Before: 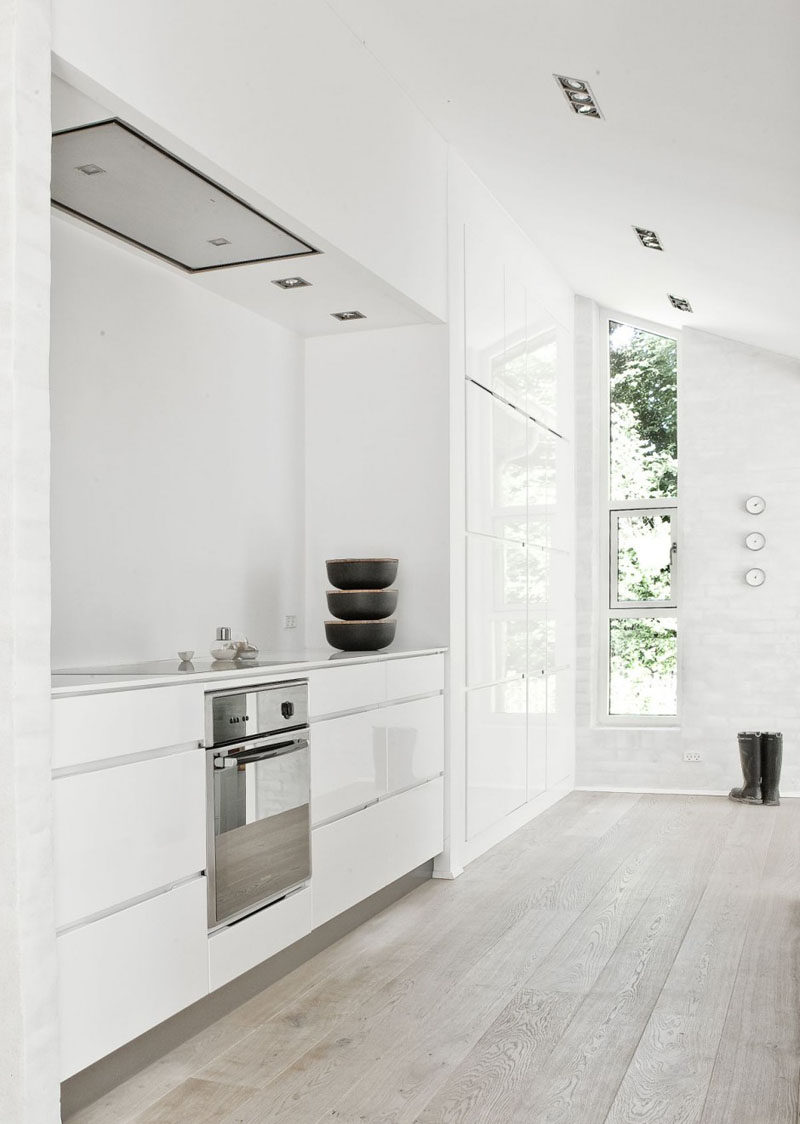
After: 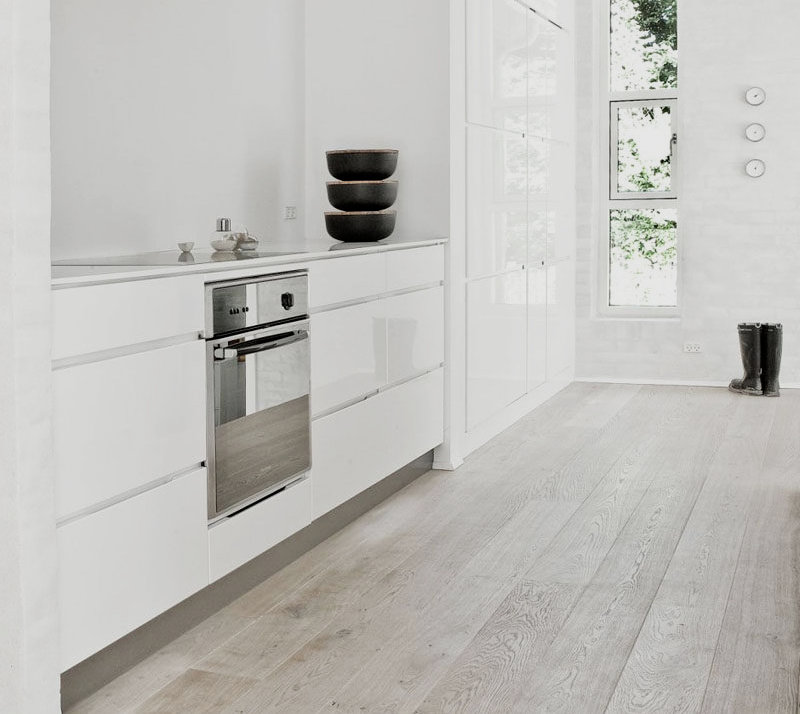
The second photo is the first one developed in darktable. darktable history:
filmic rgb: middle gray luminance 21.73%, black relative exposure -14 EV, white relative exposure 2.96 EV, threshold 6 EV, target black luminance 0%, hardness 8.81, latitude 59.69%, contrast 1.208, highlights saturation mix 5%, shadows ↔ highlights balance 41.6%, add noise in highlights 0, color science v3 (2019), use custom middle-gray values true, iterations of high-quality reconstruction 0, contrast in highlights soft, enable highlight reconstruction true
crop and rotate: top 36.435%
